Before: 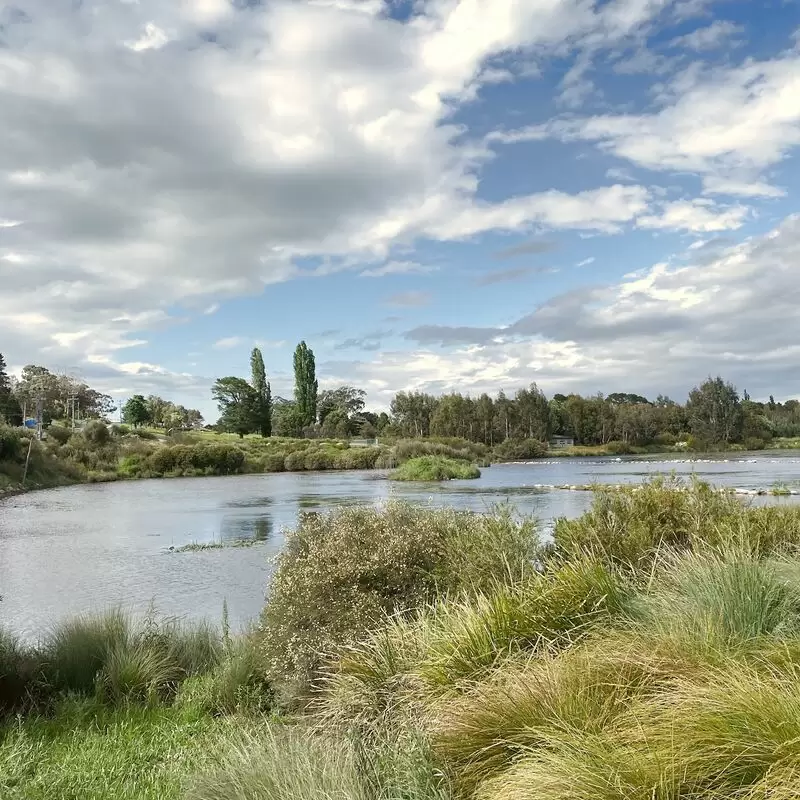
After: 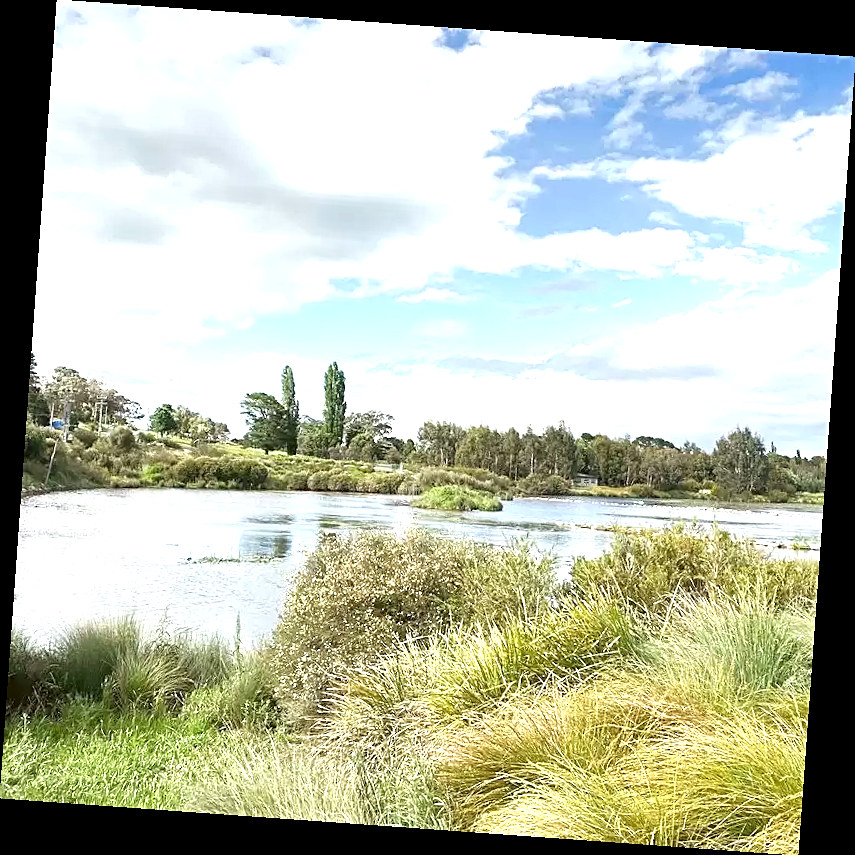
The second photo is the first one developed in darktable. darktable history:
sharpen: on, module defaults
rotate and perspective: rotation 4.1°, automatic cropping off
exposure: black level correction 0.001, exposure 1.129 EV, compensate exposure bias true, compensate highlight preservation false
